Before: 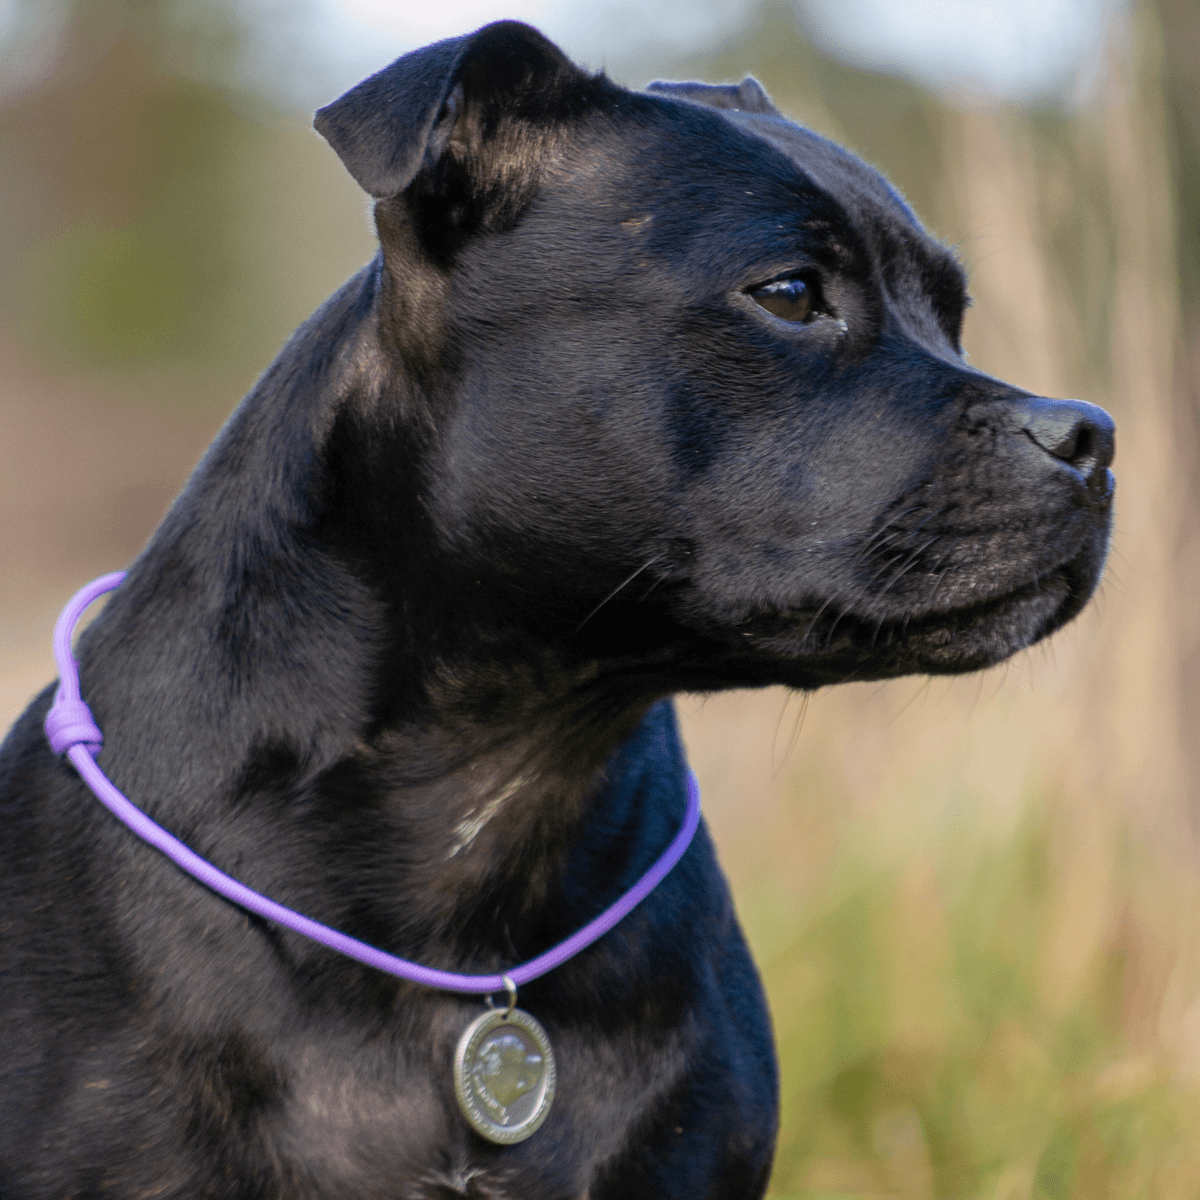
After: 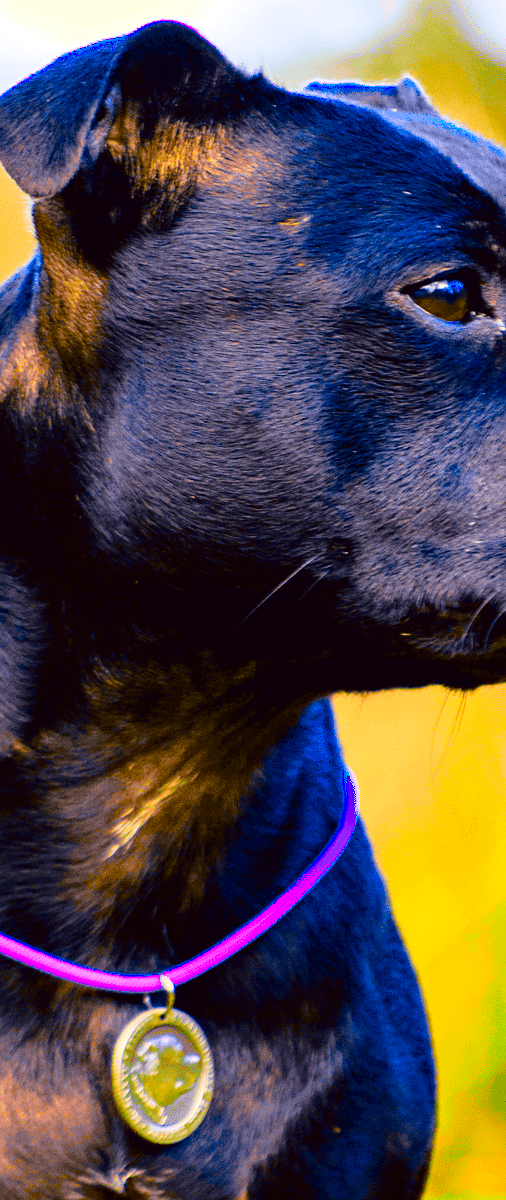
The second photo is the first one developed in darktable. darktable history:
crop: left 28.583%, right 29.231%
color balance rgb: shadows lift › chroma 3%, shadows lift › hue 240.84°, highlights gain › chroma 3%, highlights gain › hue 73.2°, global offset › luminance -0.5%, perceptual saturation grading › global saturation 20%, perceptual saturation grading › highlights -25%, perceptual saturation grading › shadows 50%, global vibrance 25.26%
sharpen: amount 0.2
color correction: highlights a* 1.59, highlights b* -1.7, saturation 2.48
exposure: black level correction 0, exposure 0.7 EV, compensate exposure bias true, compensate highlight preservation false
tone curve: curves: ch0 [(0, 0.011) (0.053, 0.026) (0.174, 0.115) (0.398, 0.444) (0.673, 0.775) (0.829, 0.906) (0.991, 0.981)]; ch1 [(0, 0) (0.276, 0.206) (0.409, 0.383) (0.473, 0.458) (0.492, 0.501) (0.512, 0.513) (0.54, 0.543) (0.585, 0.617) (0.659, 0.686) (0.78, 0.8) (1, 1)]; ch2 [(0, 0) (0.438, 0.449) (0.473, 0.469) (0.503, 0.5) (0.523, 0.534) (0.562, 0.594) (0.612, 0.635) (0.695, 0.713) (1, 1)], color space Lab, independent channels, preserve colors none
haze removal: compatibility mode true, adaptive false
contrast brightness saturation: saturation -0.17
